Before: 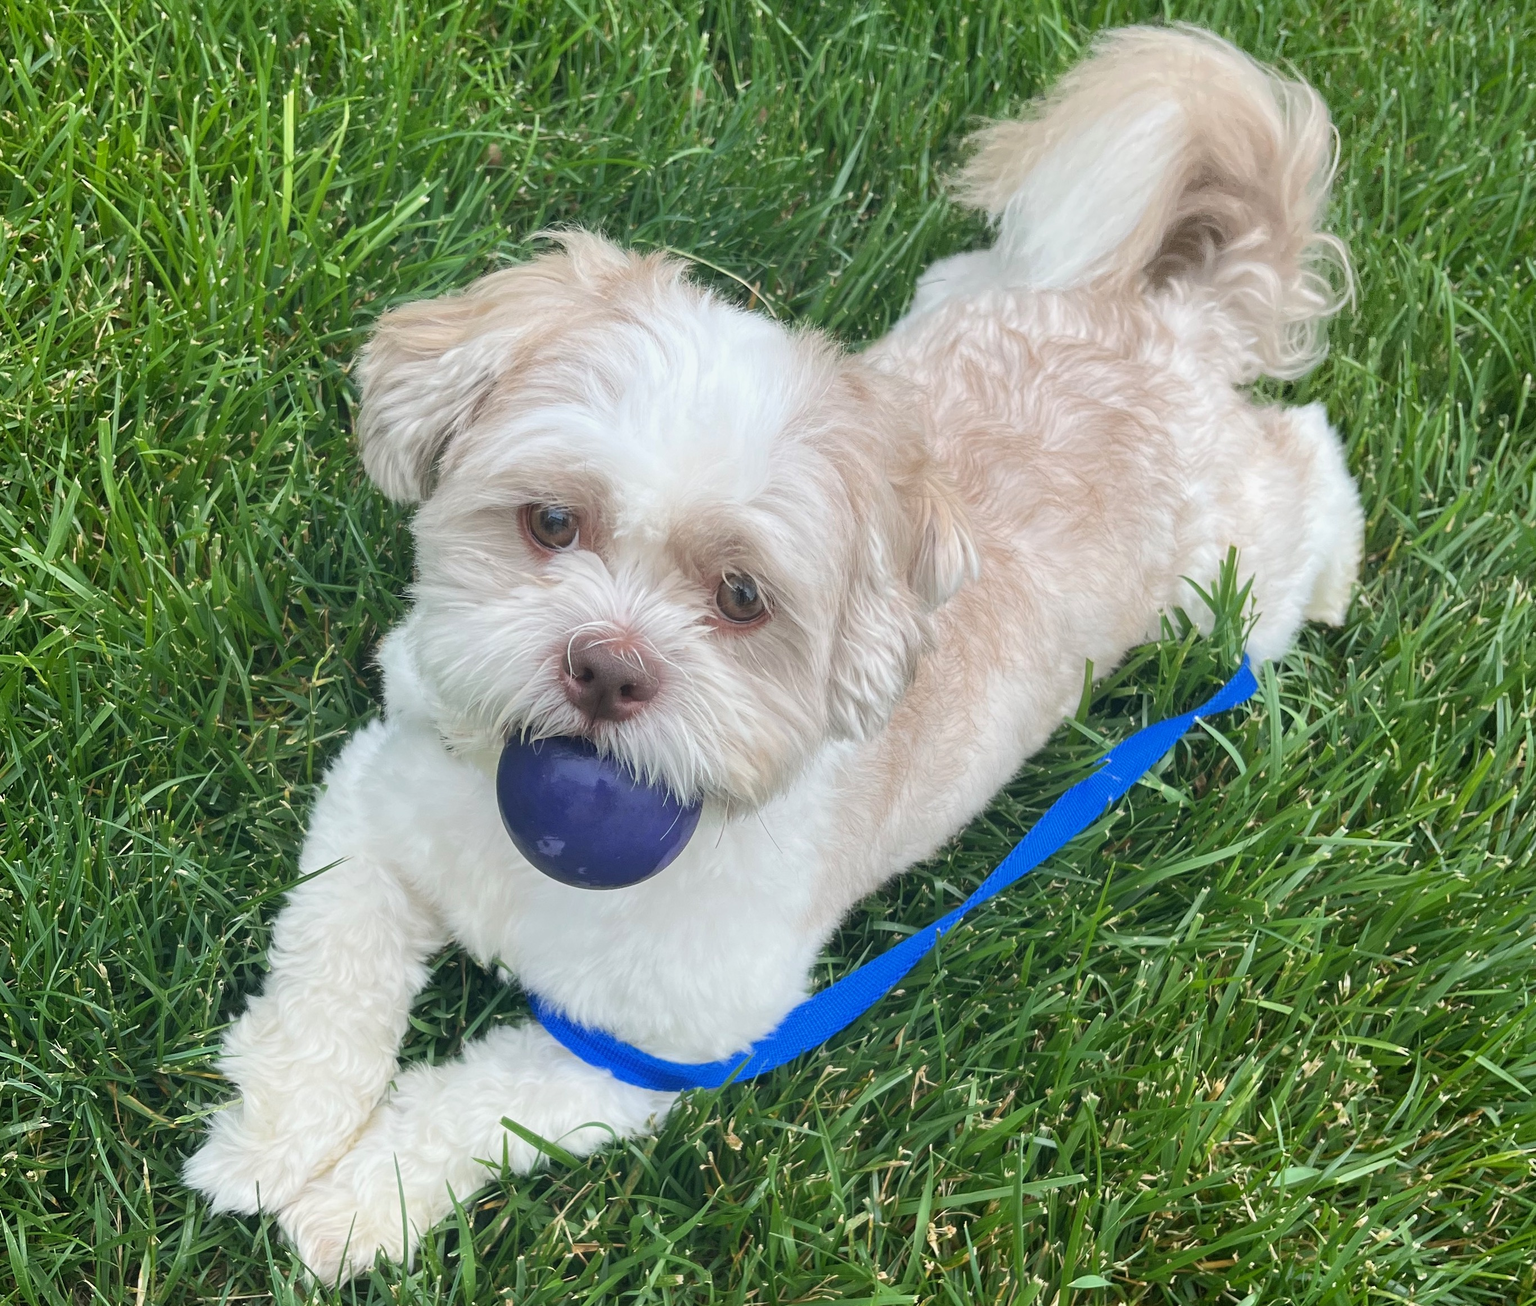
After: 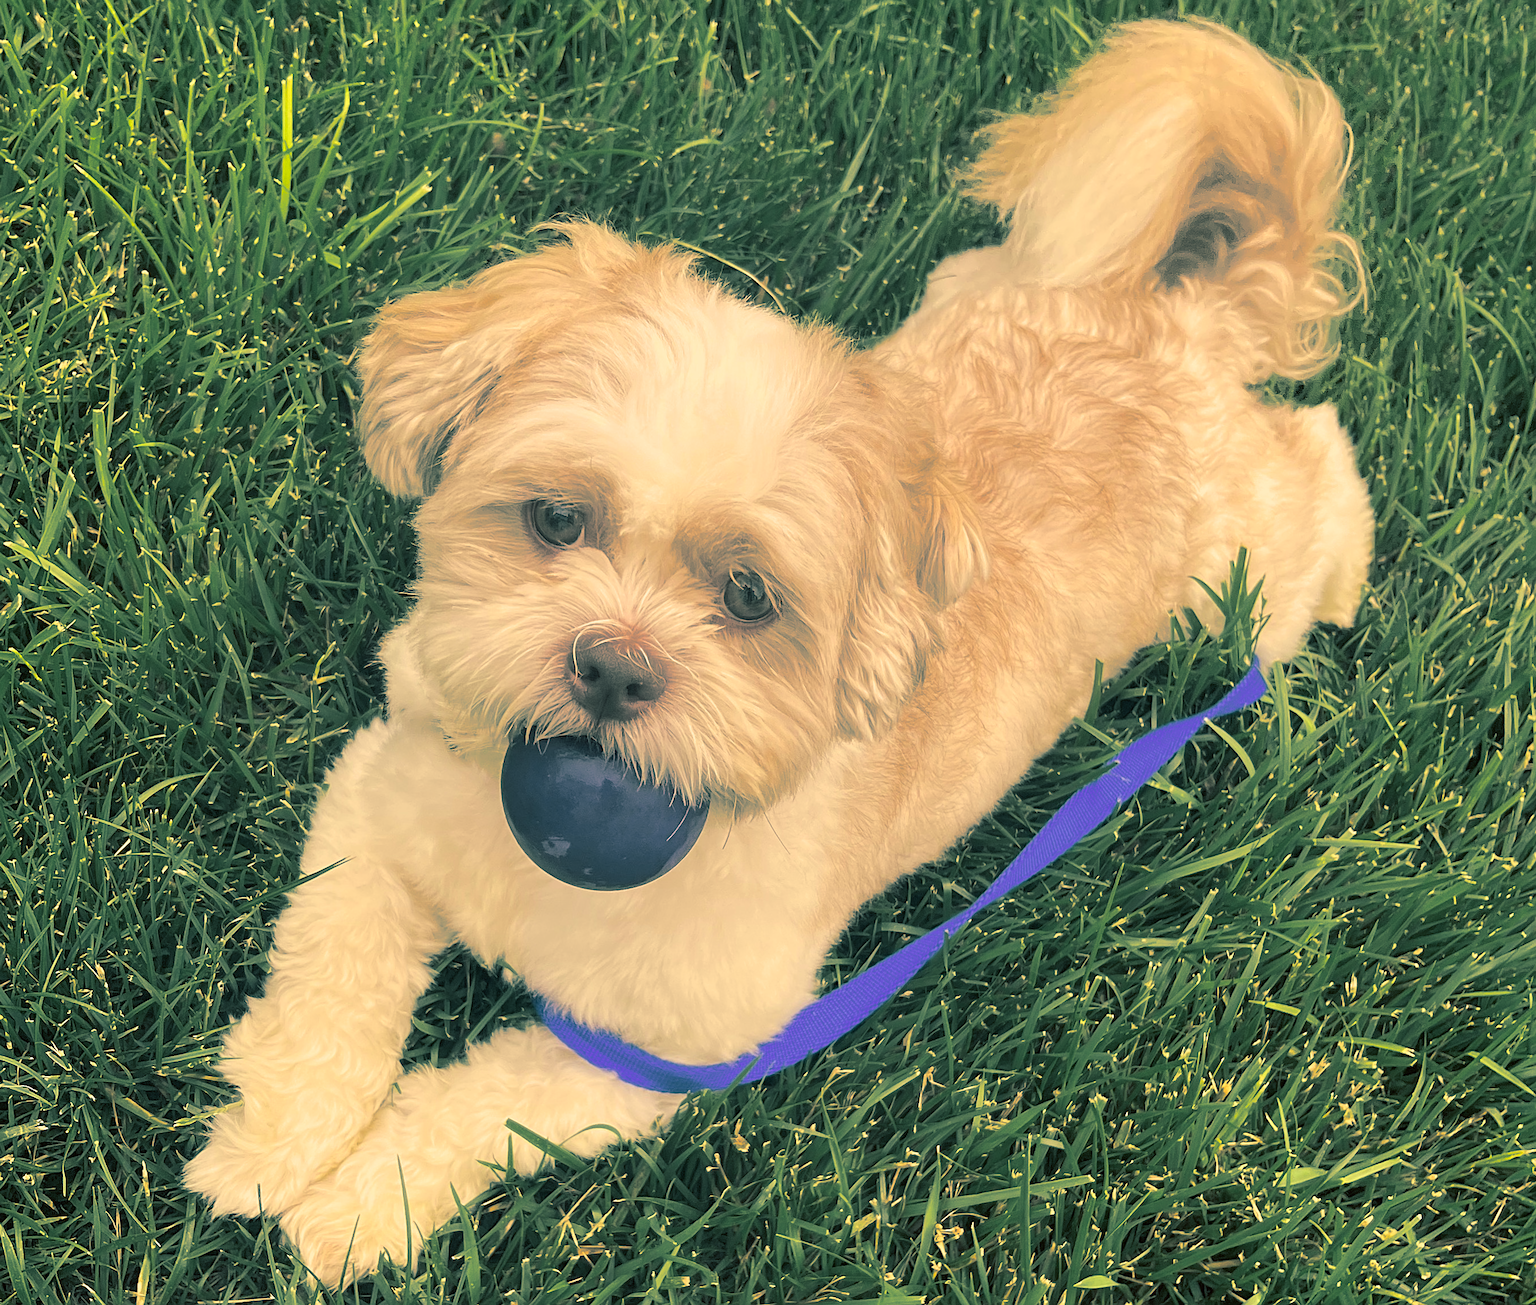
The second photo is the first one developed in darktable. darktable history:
color correction: highlights a* 10.12, highlights b* 39.04, shadows a* 14.62, shadows b* 3.37
sharpen: on, module defaults
split-toning: shadows › hue 183.6°, shadows › saturation 0.52, highlights › hue 0°, highlights › saturation 0
rotate and perspective: rotation 0.174°, lens shift (vertical) 0.013, lens shift (horizontal) 0.019, shear 0.001, automatic cropping original format, crop left 0.007, crop right 0.991, crop top 0.016, crop bottom 0.997
